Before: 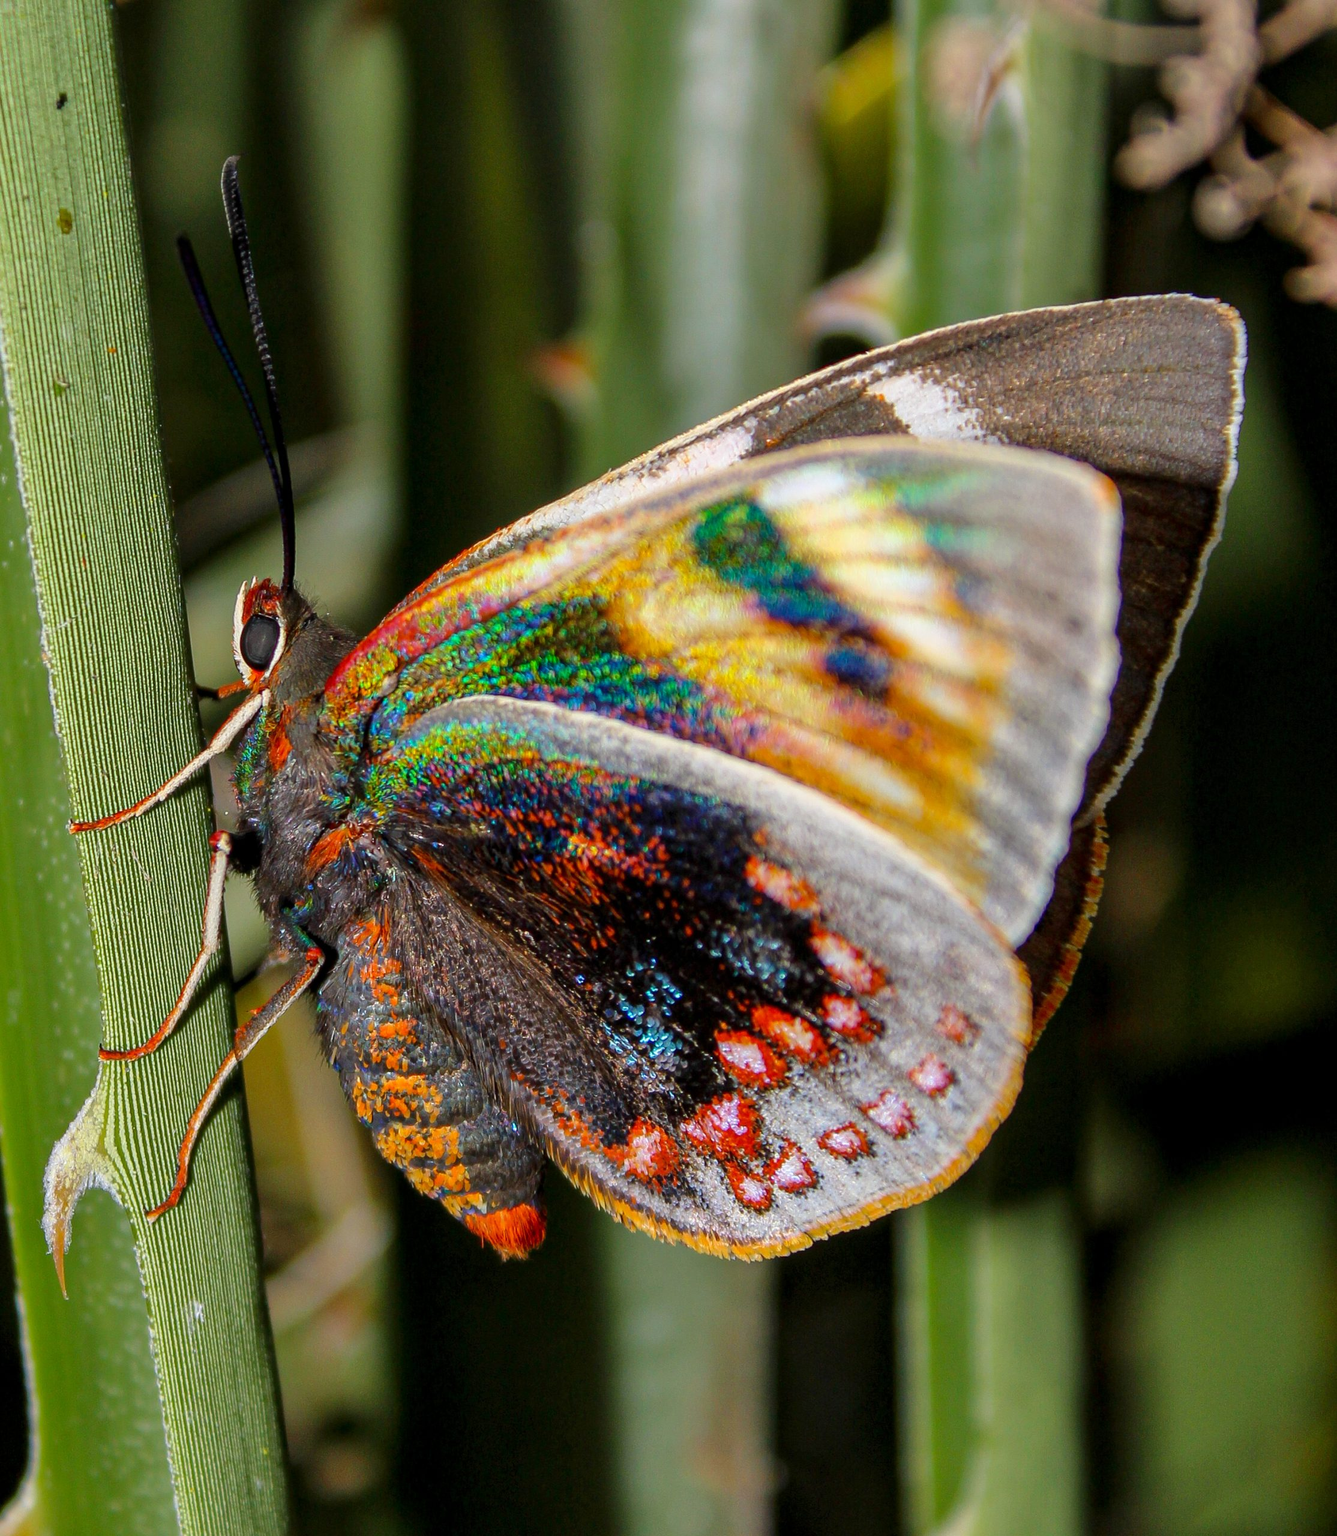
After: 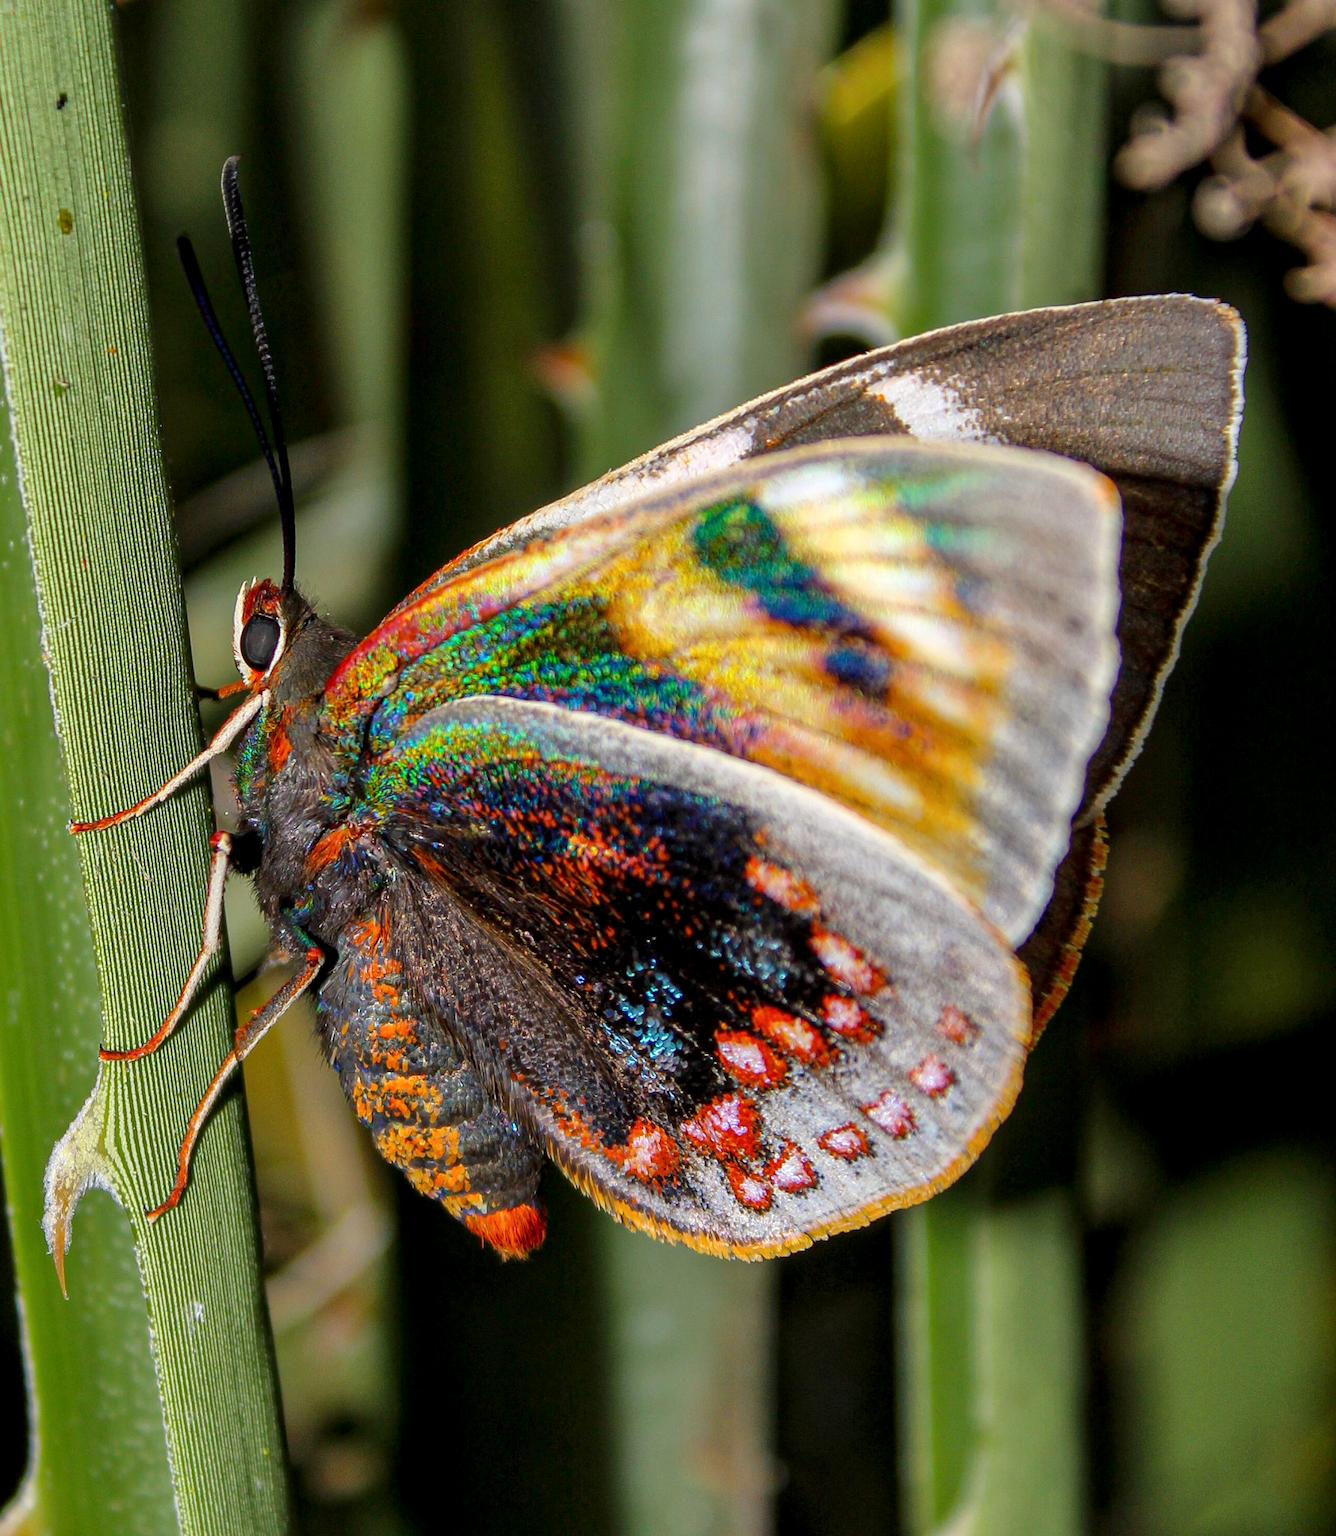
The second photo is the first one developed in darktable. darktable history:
local contrast: highlights 107%, shadows 101%, detail 119%, midtone range 0.2
